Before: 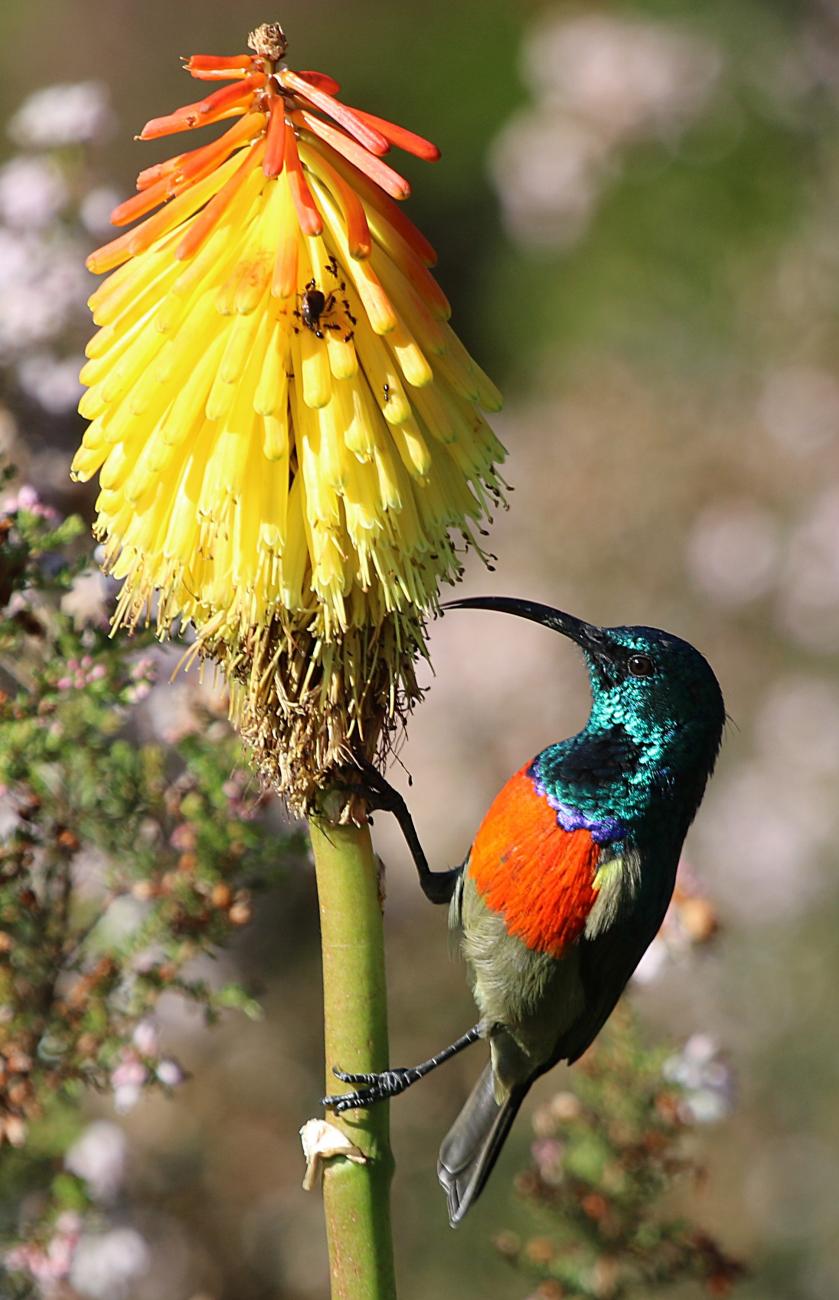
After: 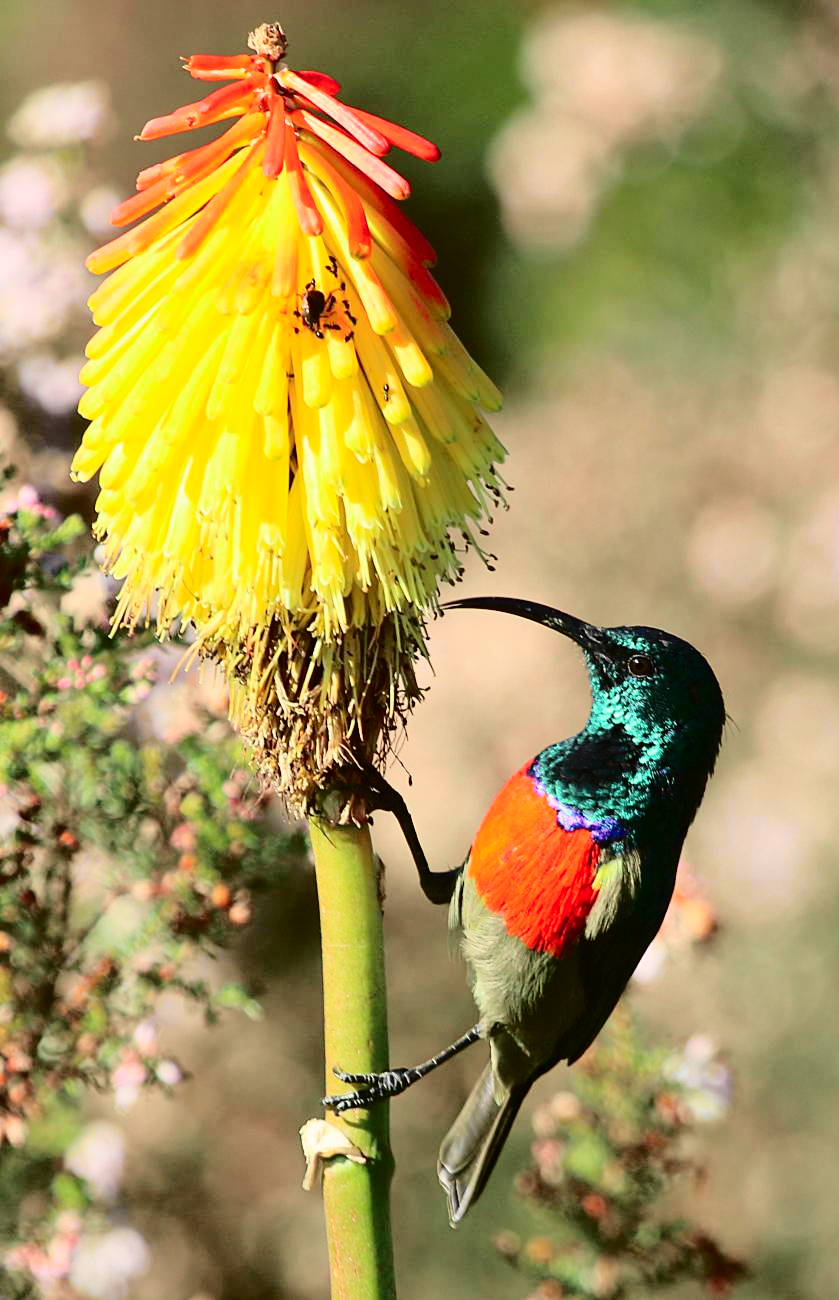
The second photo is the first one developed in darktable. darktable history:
color correction: highlights b* 3
exposure: exposure 0.375 EV, compensate highlight preservation false
tone curve: curves: ch0 [(0, 0.006) (0.184, 0.117) (0.405, 0.46) (0.456, 0.528) (0.634, 0.728) (0.877, 0.89) (0.984, 0.935)]; ch1 [(0, 0) (0.443, 0.43) (0.492, 0.489) (0.566, 0.579) (0.595, 0.625) (0.608, 0.667) (0.65, 0.729) (1, 1)]; ch2 [(0, 0) (0.33, 0.301) (0.421, 0.443) (0.447, 0.489) (0.495, 0.505) (0.537, 0.583) (0.586, 0.591) (0.663, 0.686) (1, 1)], color space Lab, independent channels, preserve colors none
